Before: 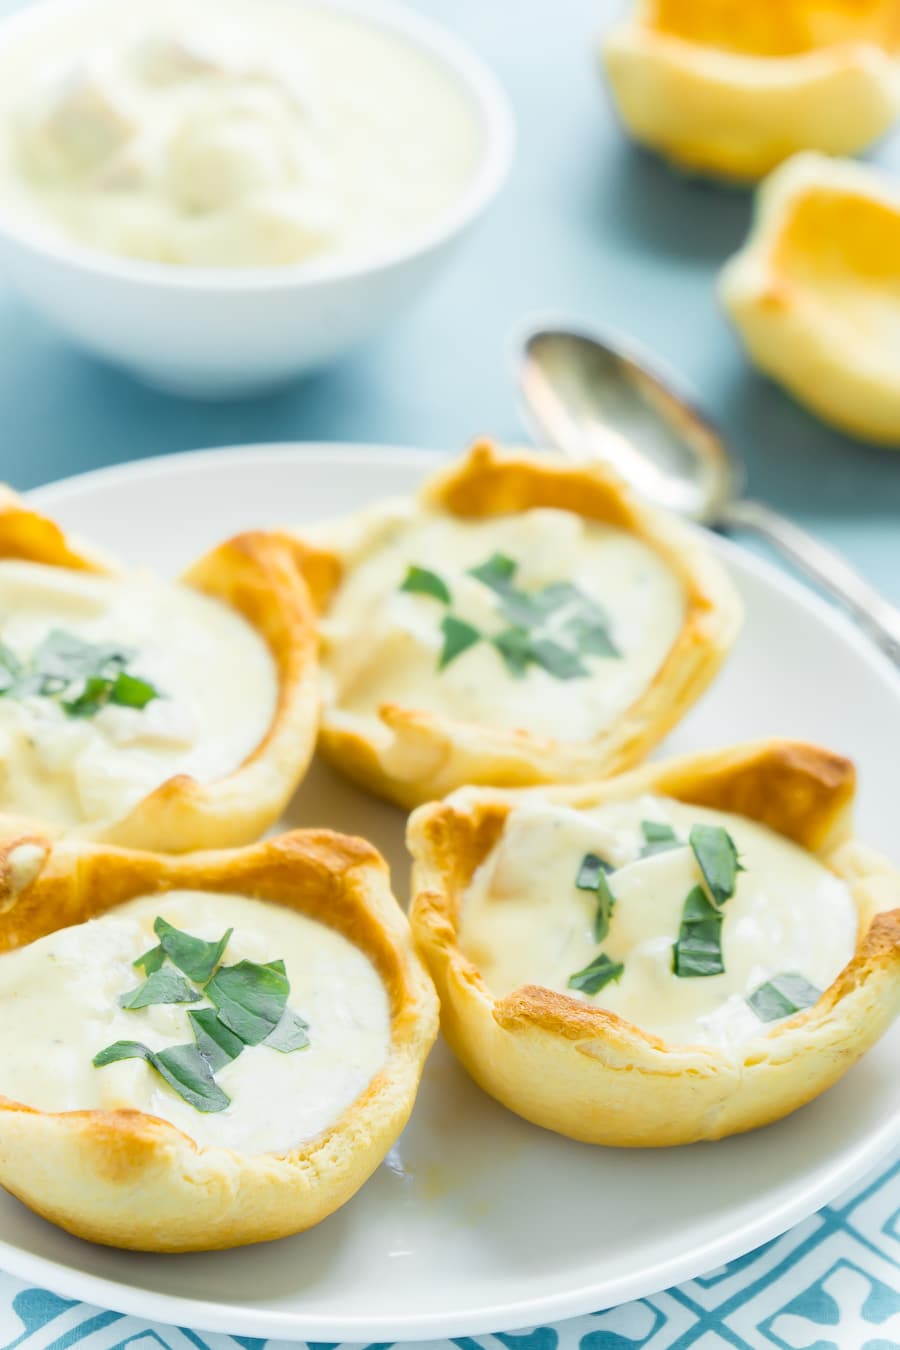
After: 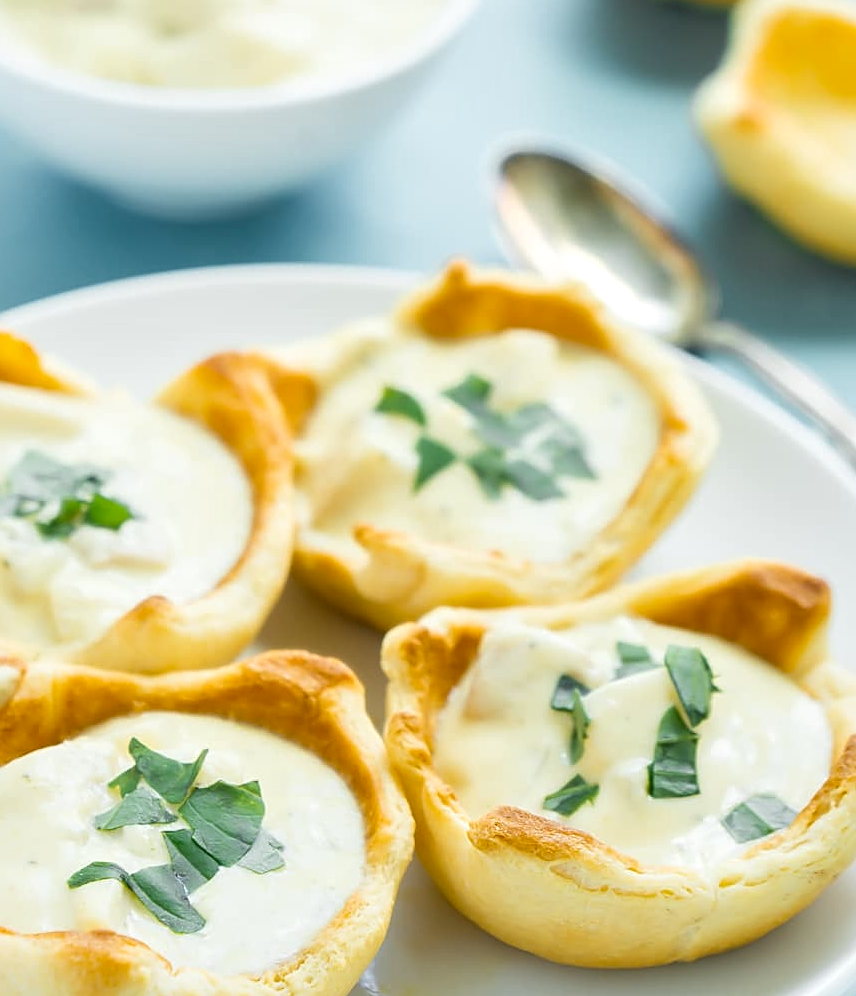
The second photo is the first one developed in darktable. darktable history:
sharpen: on, module defaults
local contrast: mode bilateral grid, contrast 25, coarseness 49, detail 123%, midtone range 0.2
crop and rotate: left 2.881%, top 13.312%, right 1.947%, bottom 12.839%
